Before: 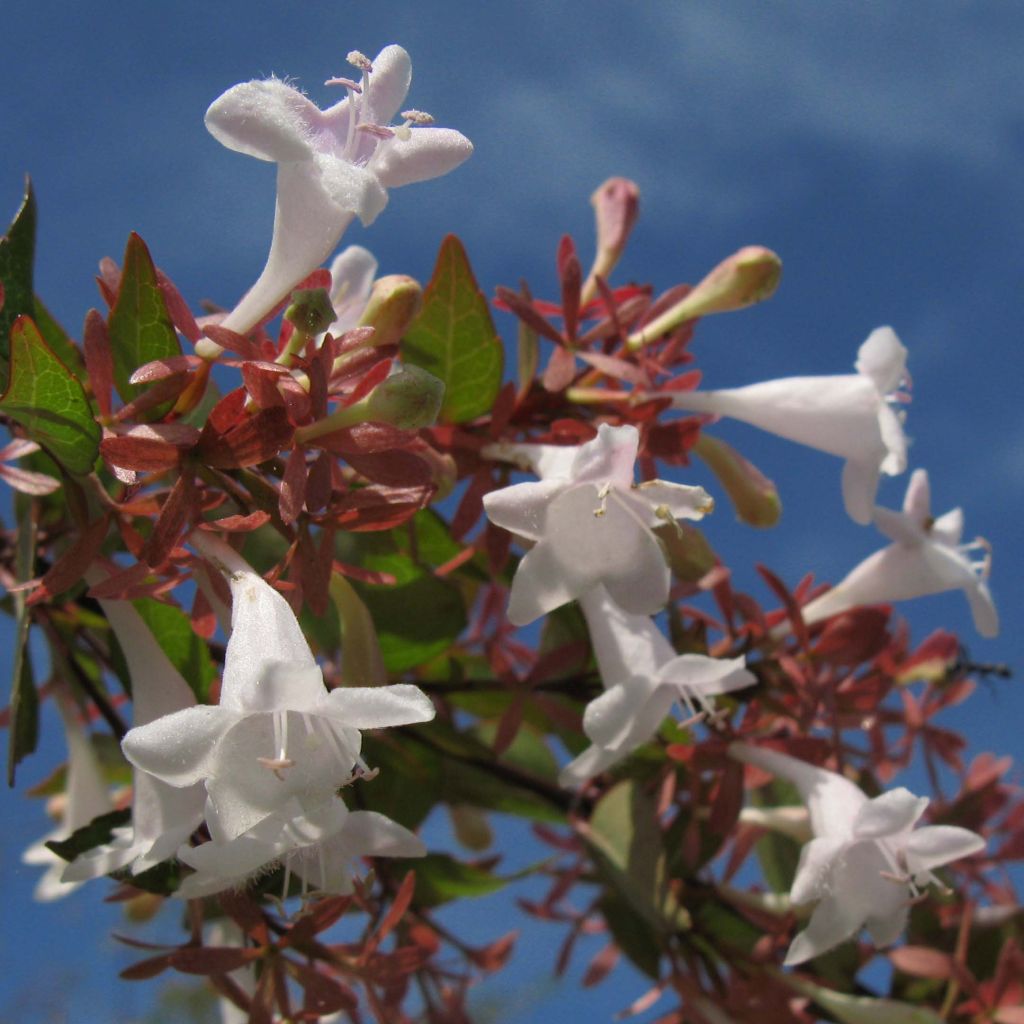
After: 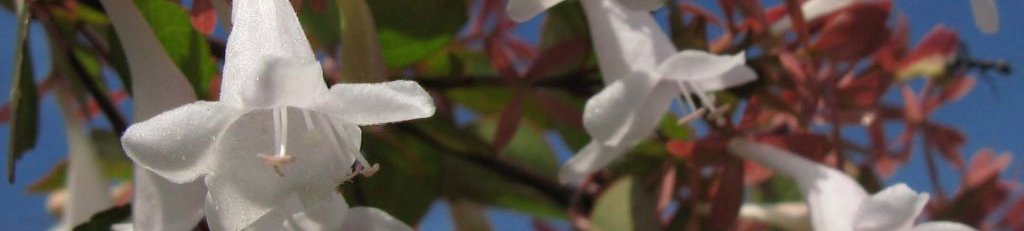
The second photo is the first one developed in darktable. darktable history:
crop and rotate: top 58.989%, bottom 18.44%
